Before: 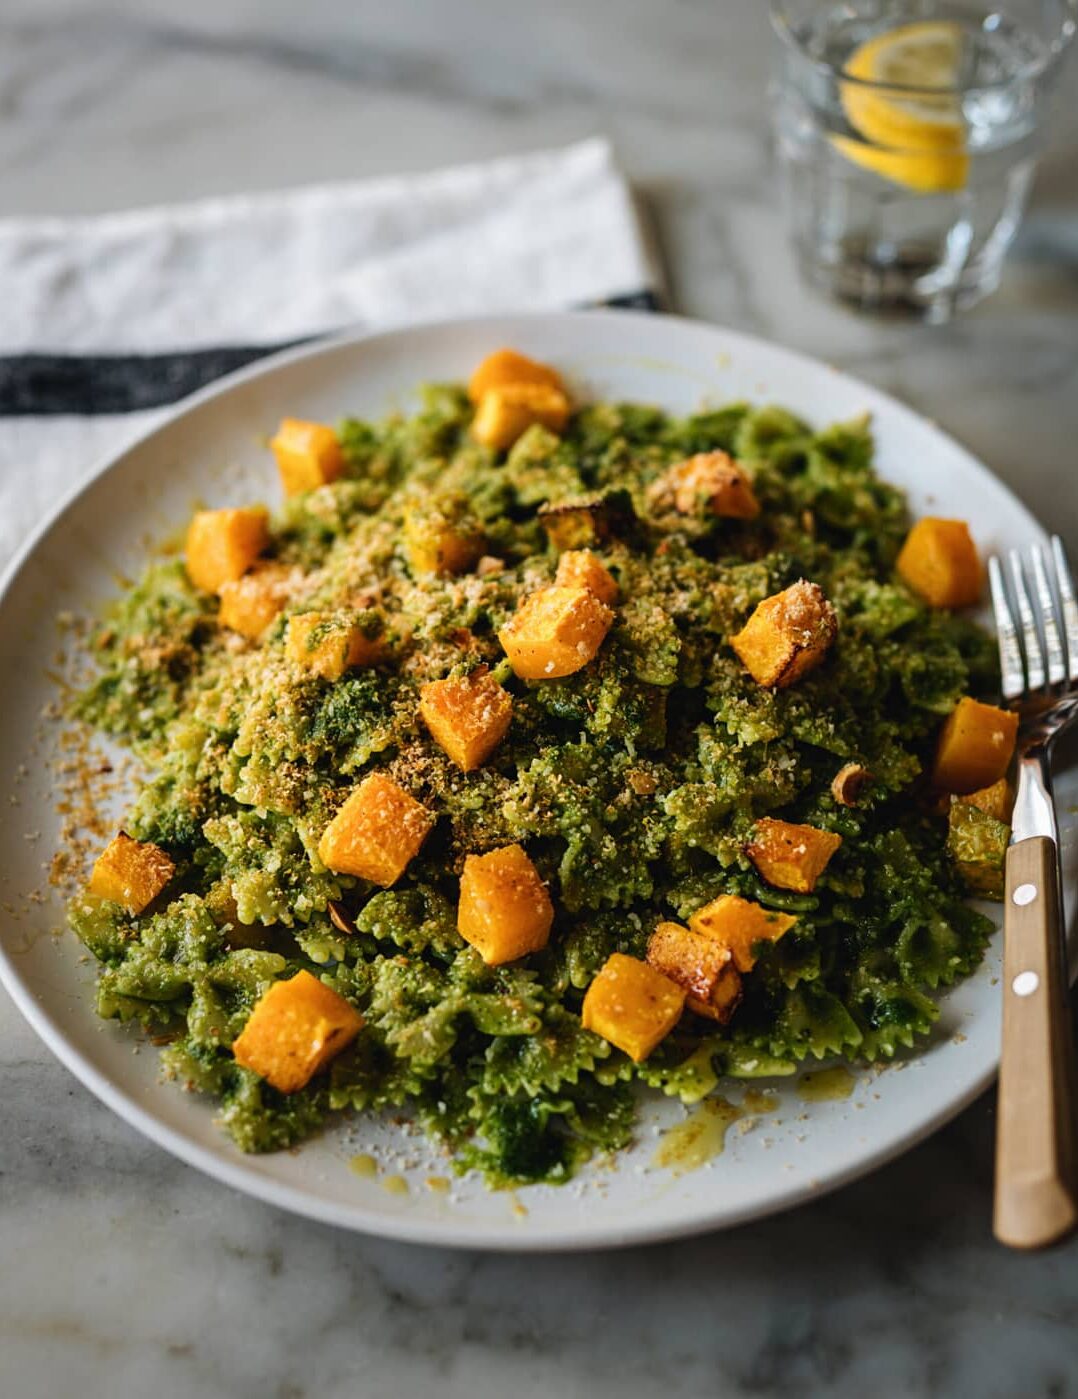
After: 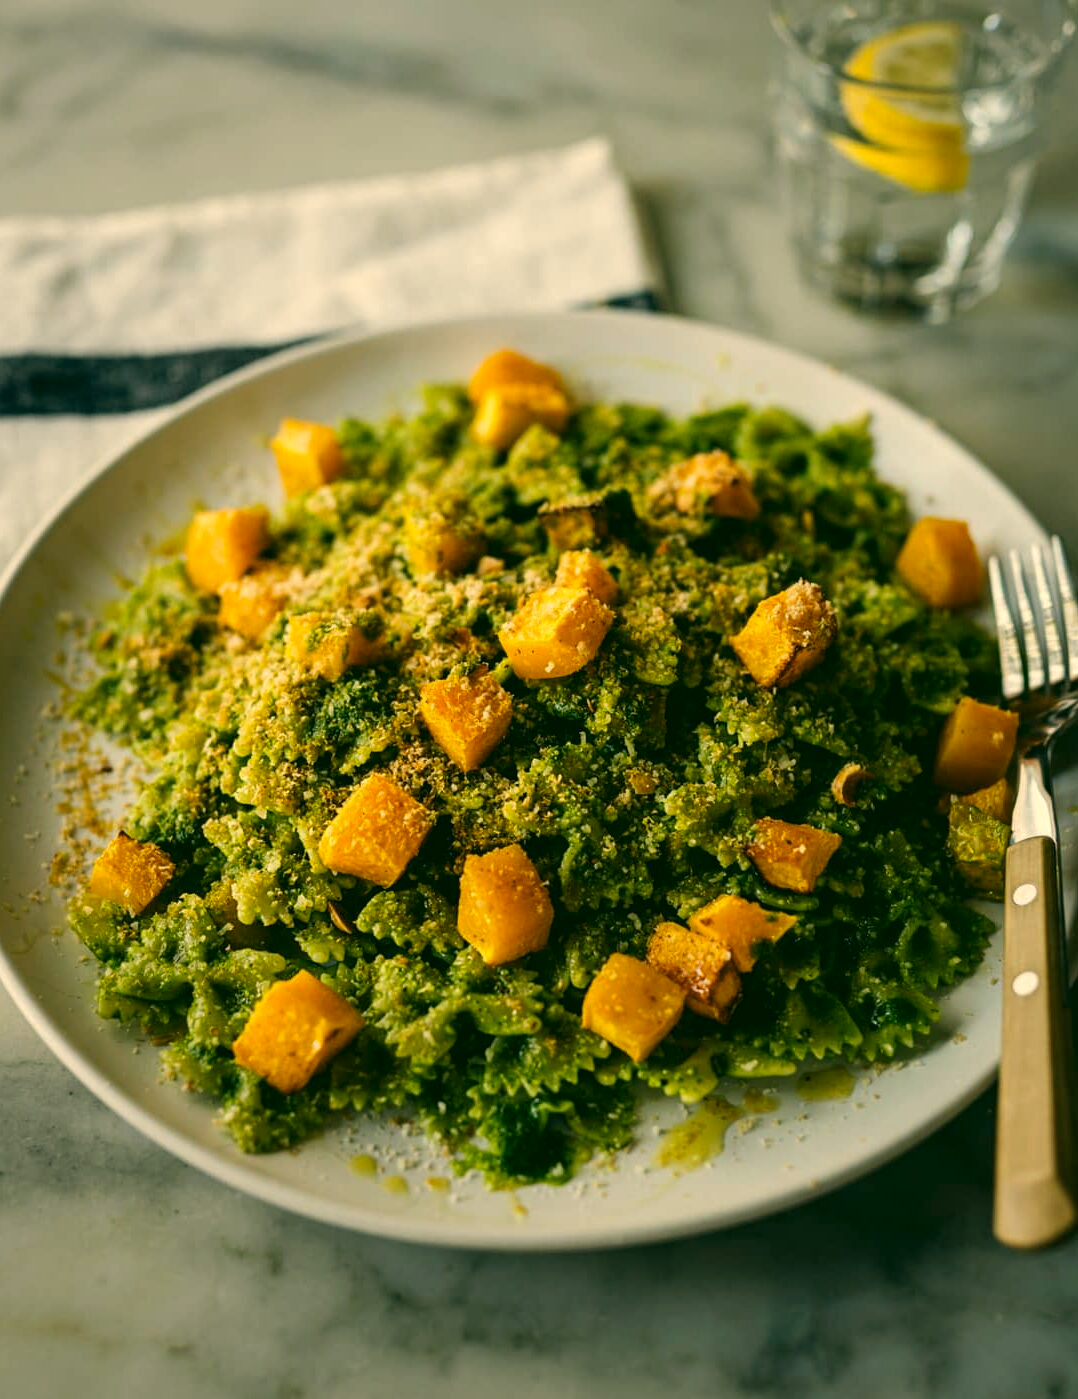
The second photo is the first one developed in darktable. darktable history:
tone equalizer: on, module defaults
color correction: highlights a* 4.72, highlights b* 24.62, shadows a* -16.25, shadows b* 3.96
